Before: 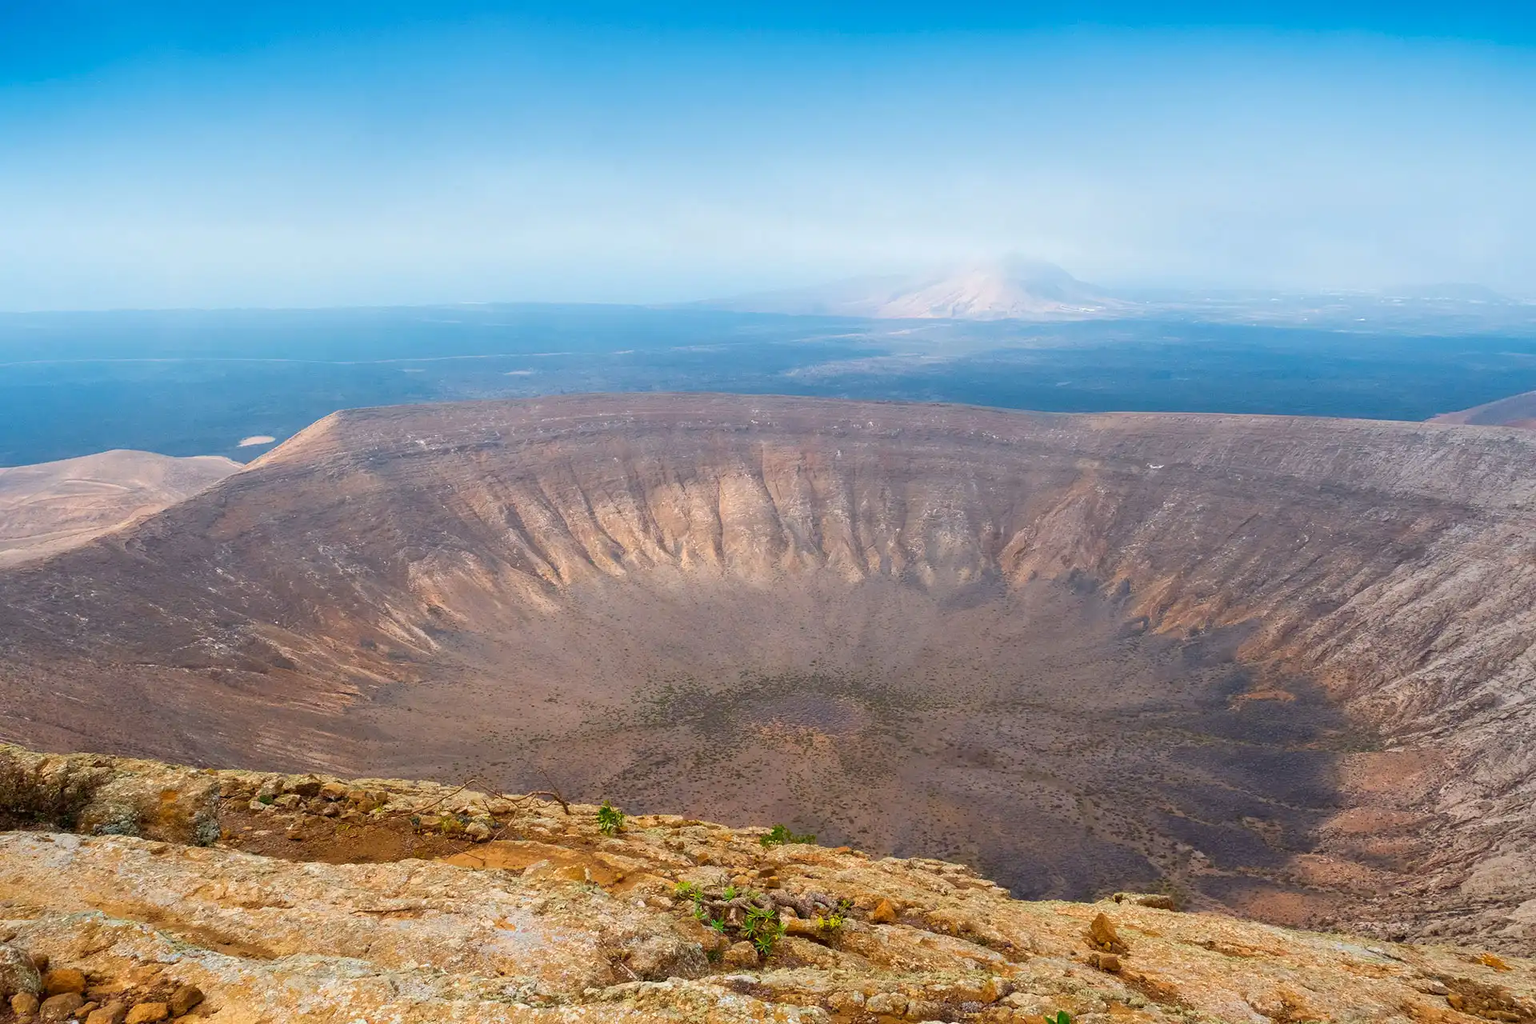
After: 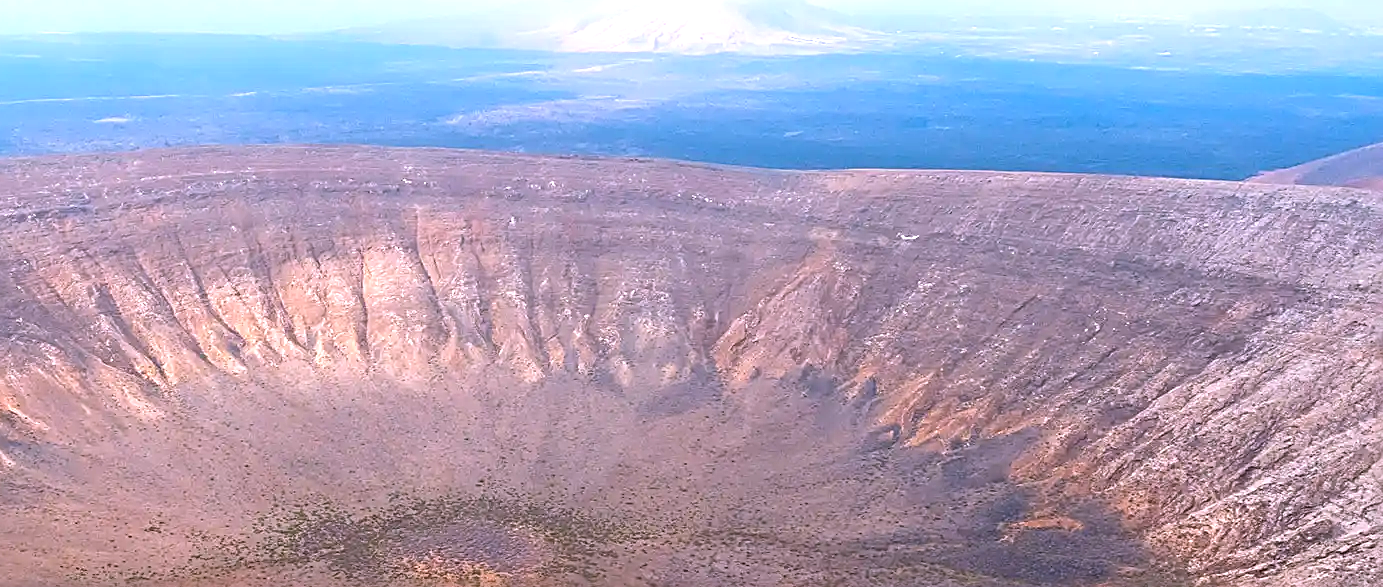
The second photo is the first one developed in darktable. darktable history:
crop and rotate: left 27.938%, top 27.046%, bottom 27.046%
sharpen: radius 2.817, amount 0.715
exposure: exposure 0.6 EV, compensate highlight preservation false
white balance: red 1.066, blue 1.119
